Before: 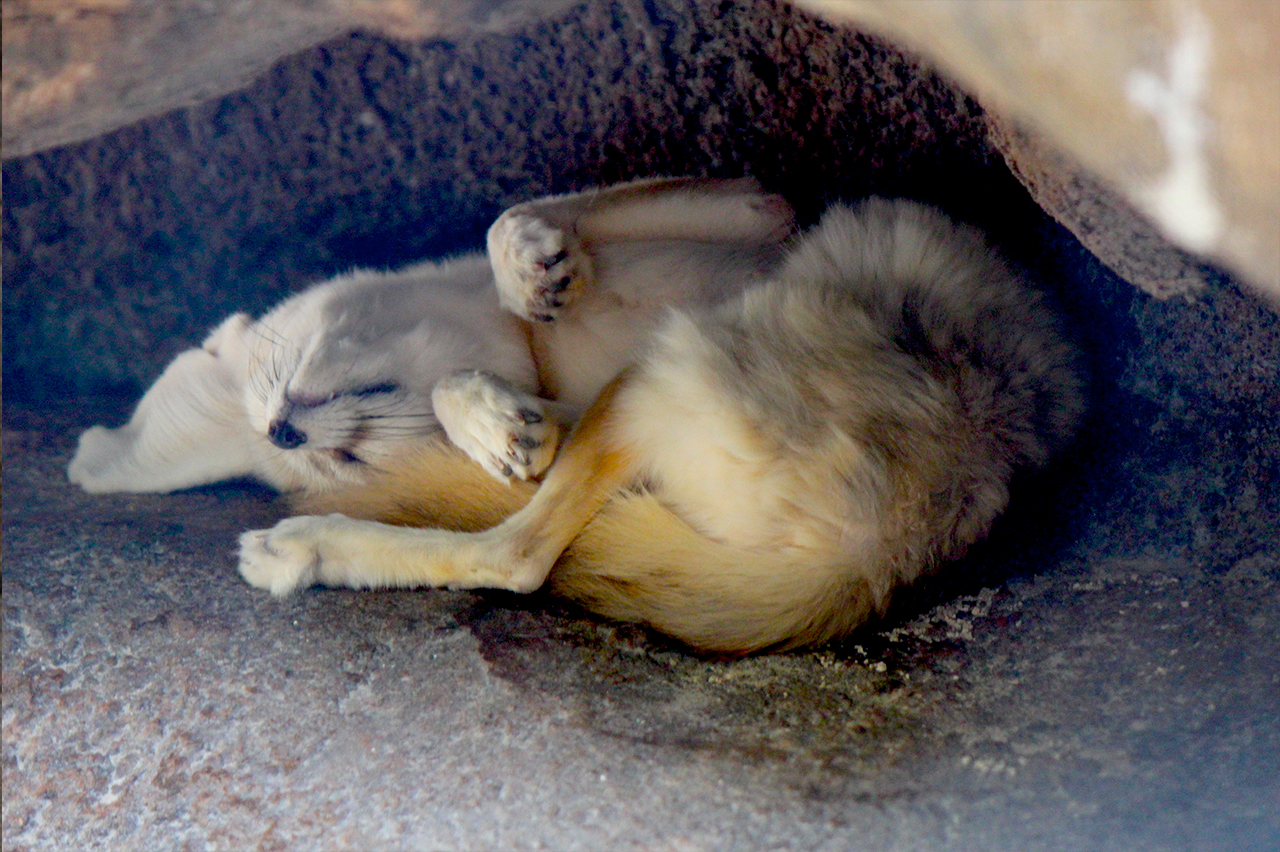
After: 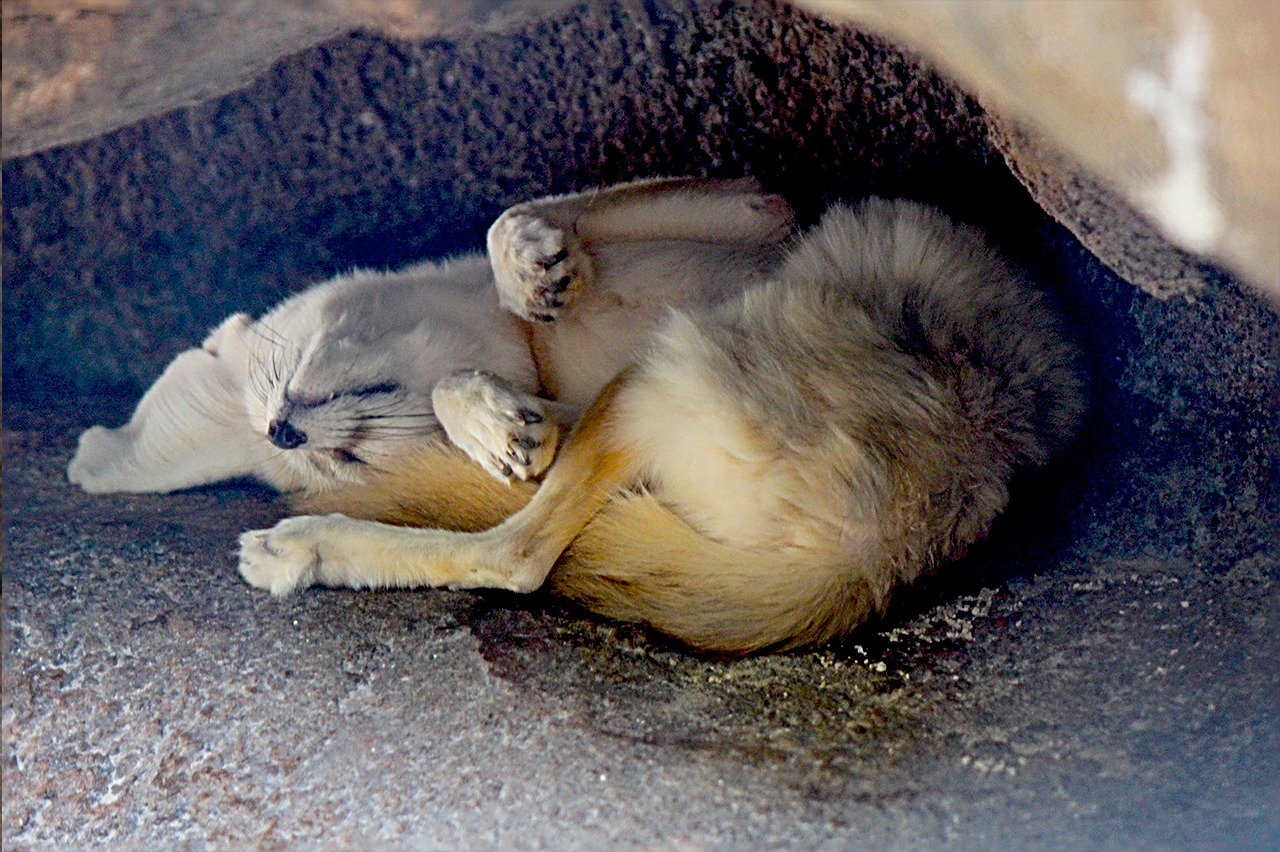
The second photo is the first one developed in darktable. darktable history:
sharpen: radius 3.646, amount 0.925
